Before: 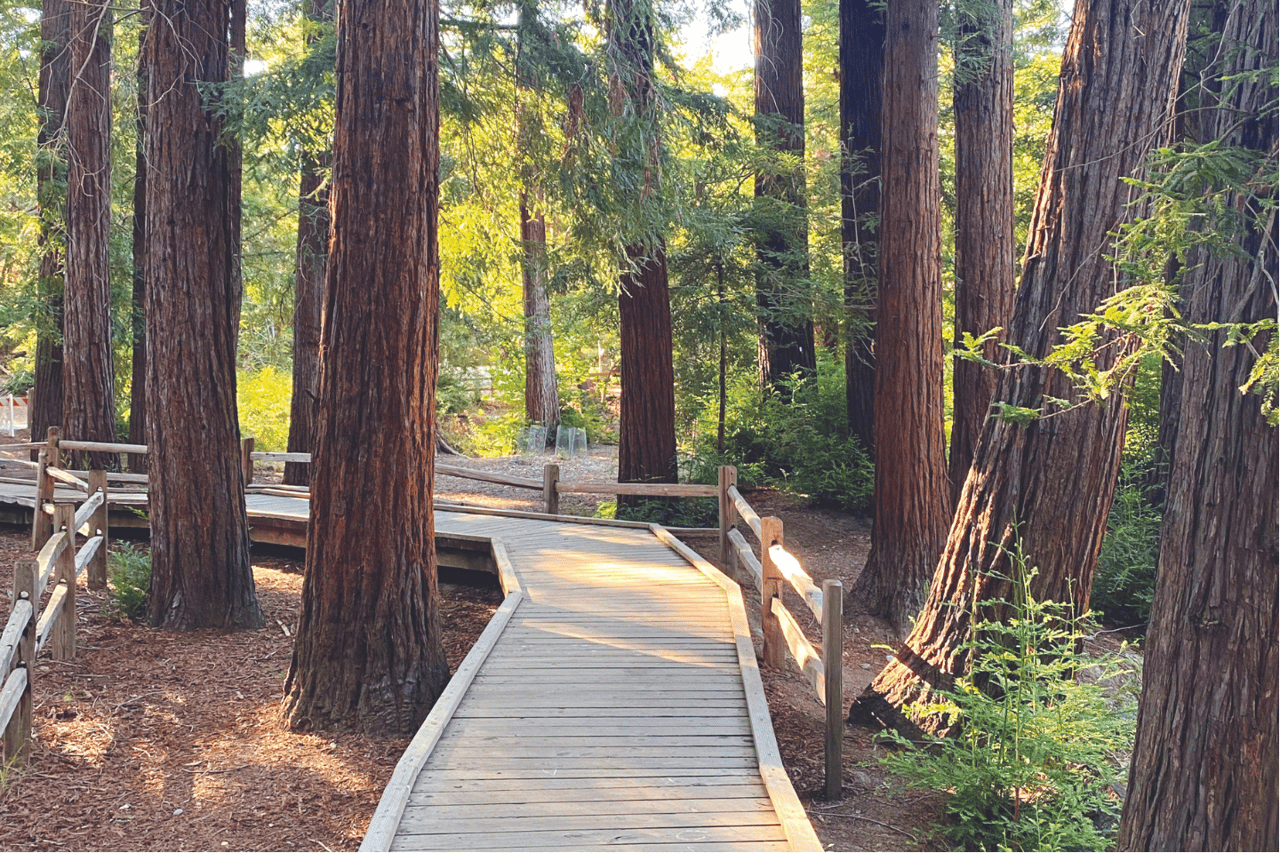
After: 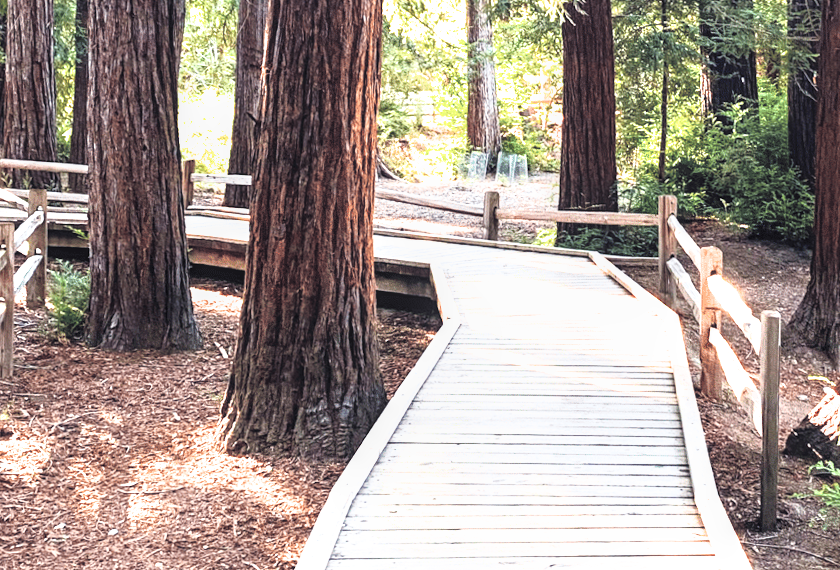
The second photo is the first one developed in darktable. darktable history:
contrast brightness saturation: contrast 0.035, brightness 0.056, saturation 0.134
tone equalizer: -8 EV -0.788 EV, -7 EV -0.719 EV, -6 EV -0.61 EV, -5 EV -0.369 EV, -3 EV 0.4 EV, -2 EV 0.6 EV, -1 EV 0.7 EV, +0 EV 0.742 EV
shadows and highlights: shadows 1.36, highlights 41.25
local contrast: on, module defaults
filmic rgb: black relative exposure -8.23 EV, white relative exposure 2.2 EV, threshold 2.95 EV, target white luminance 99.94%, hardness 7.19, latitude 74.92%, contrast 1.315, highlights saturation mix -1.75%, shadows ↔ highlights balance 30.63%, enable highlight reconstruction true
crop and rotate: angle -0.933°, left 3.562%, top 31.493%, right 29.19%
